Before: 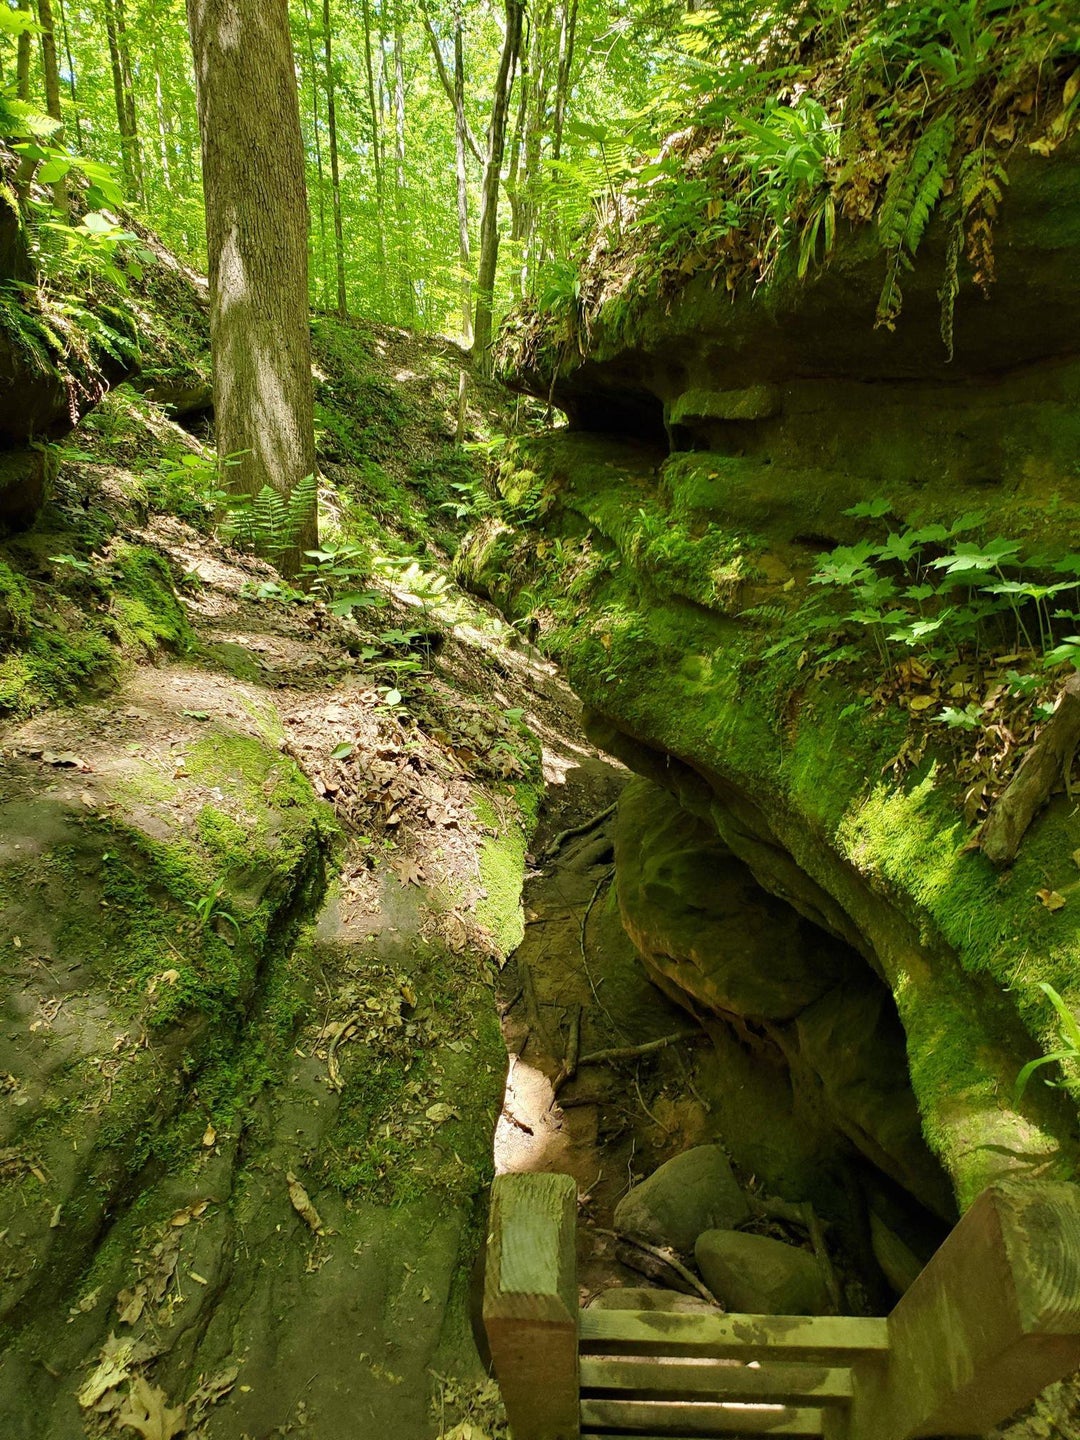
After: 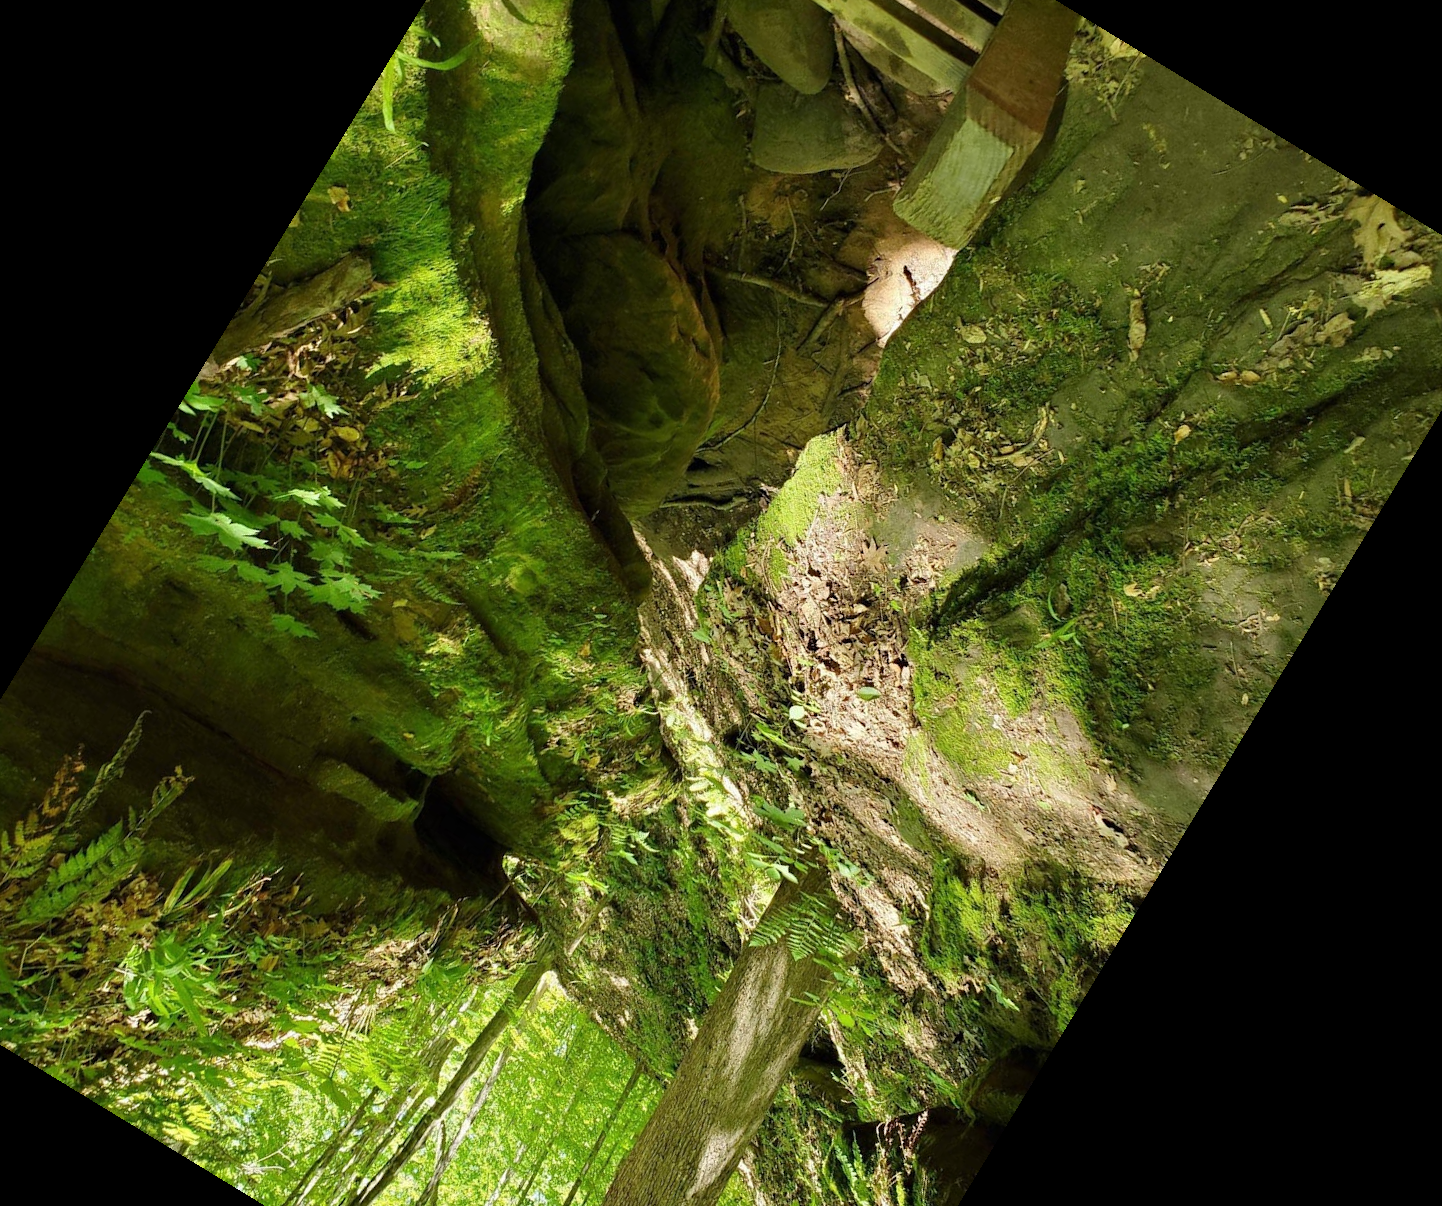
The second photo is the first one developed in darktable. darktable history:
crop and rotate: angle 148.68°, left 9.111%, top 15.603%, right 4.588%, bottom 17.041%
color balance rgb: on, module defaults
